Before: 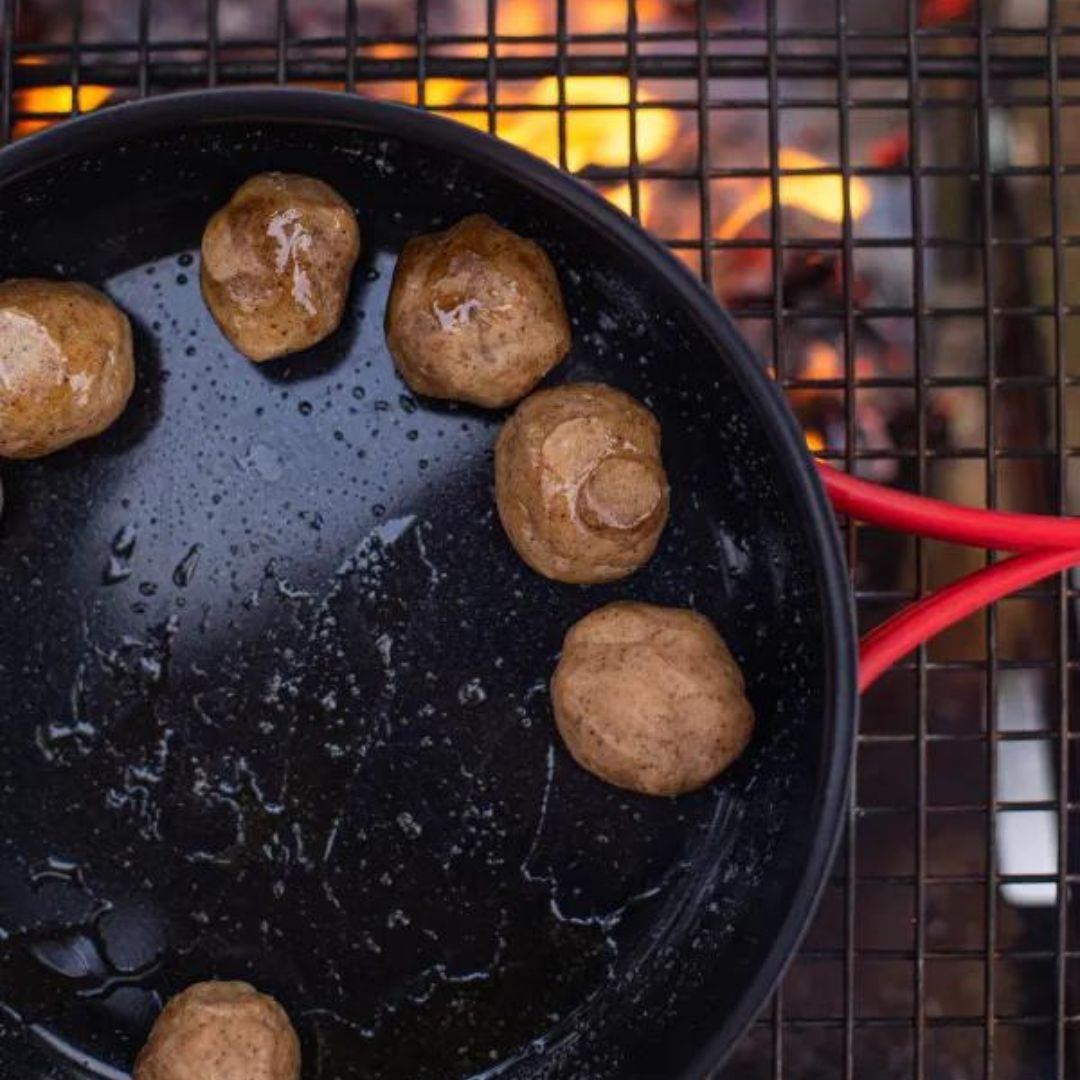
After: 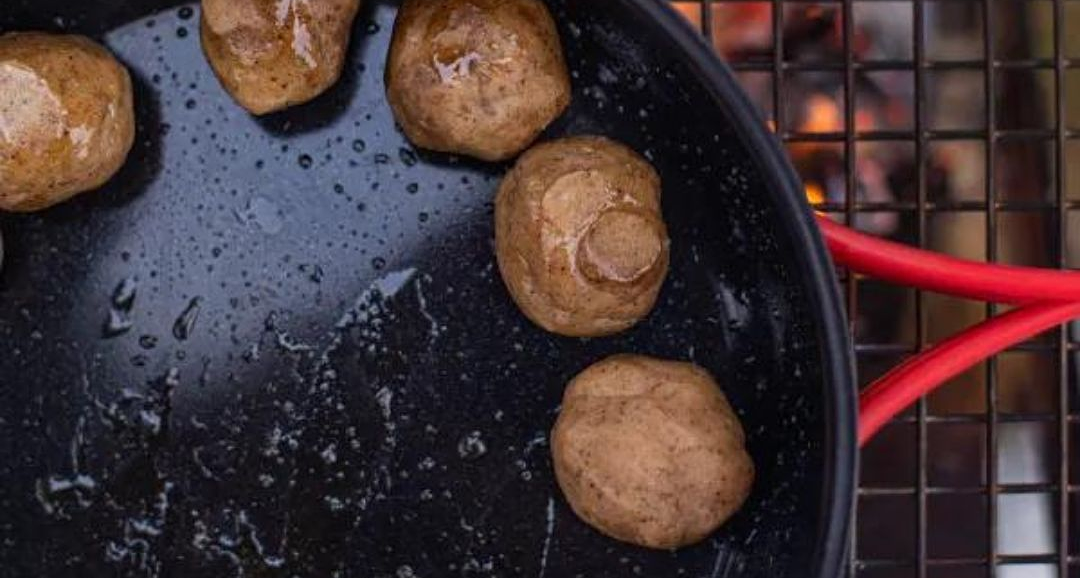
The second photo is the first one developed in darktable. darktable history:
crop and rotate: top 23.043%, bottom 23.437%
sharpen: radius 1.272, amount 0.305, threshold 0
